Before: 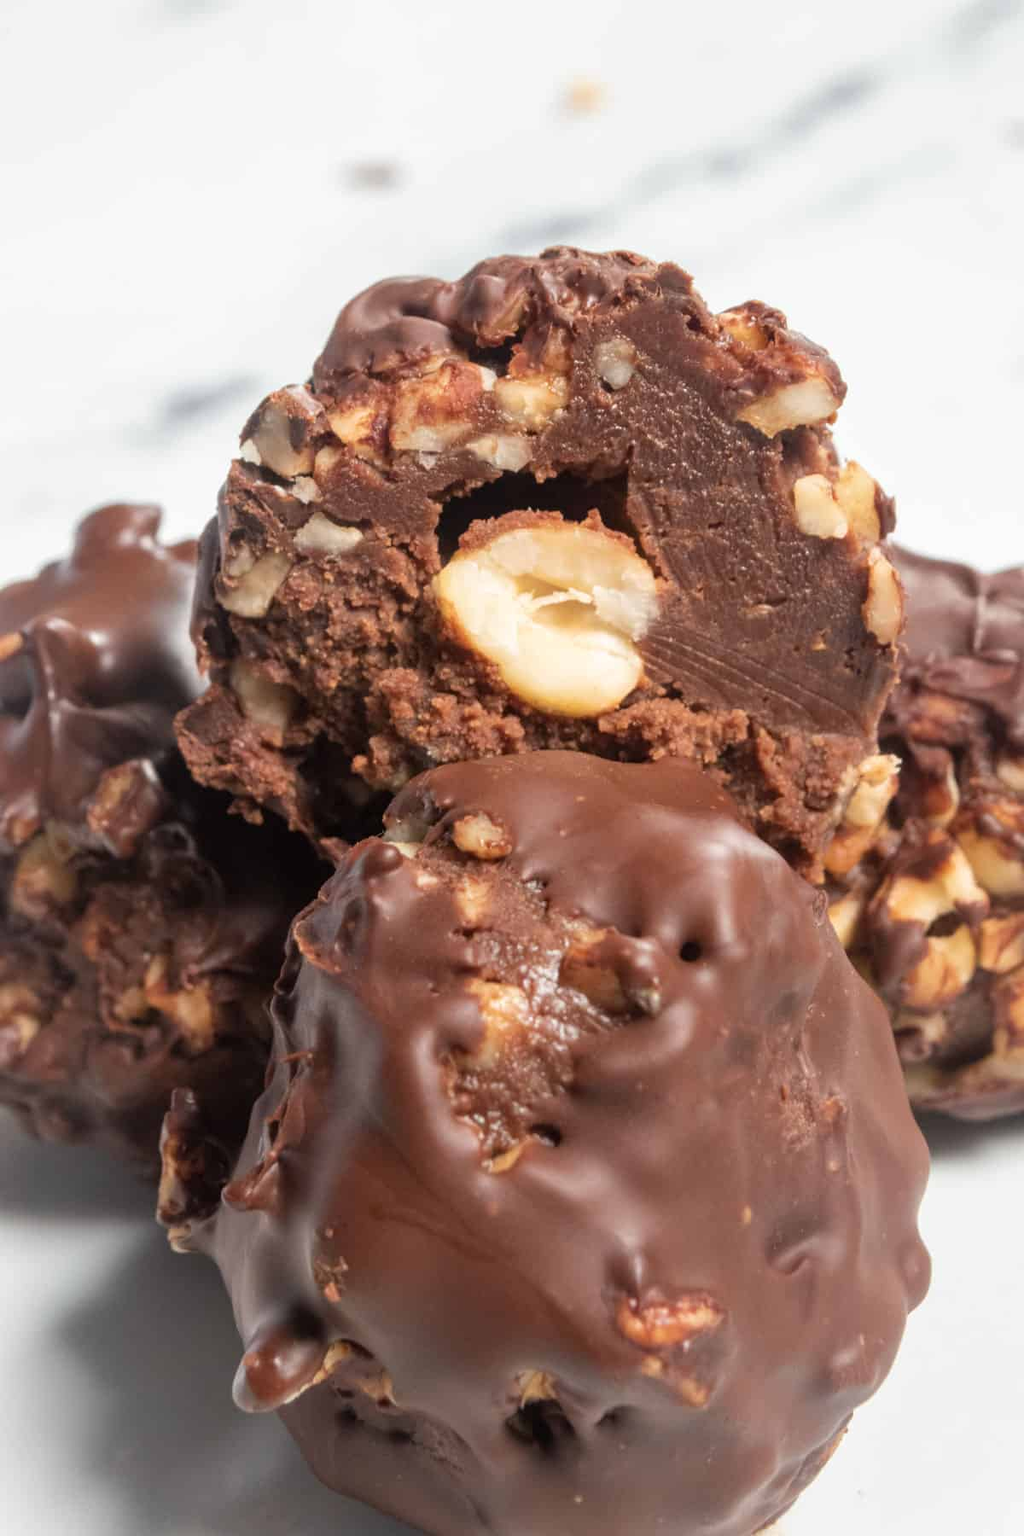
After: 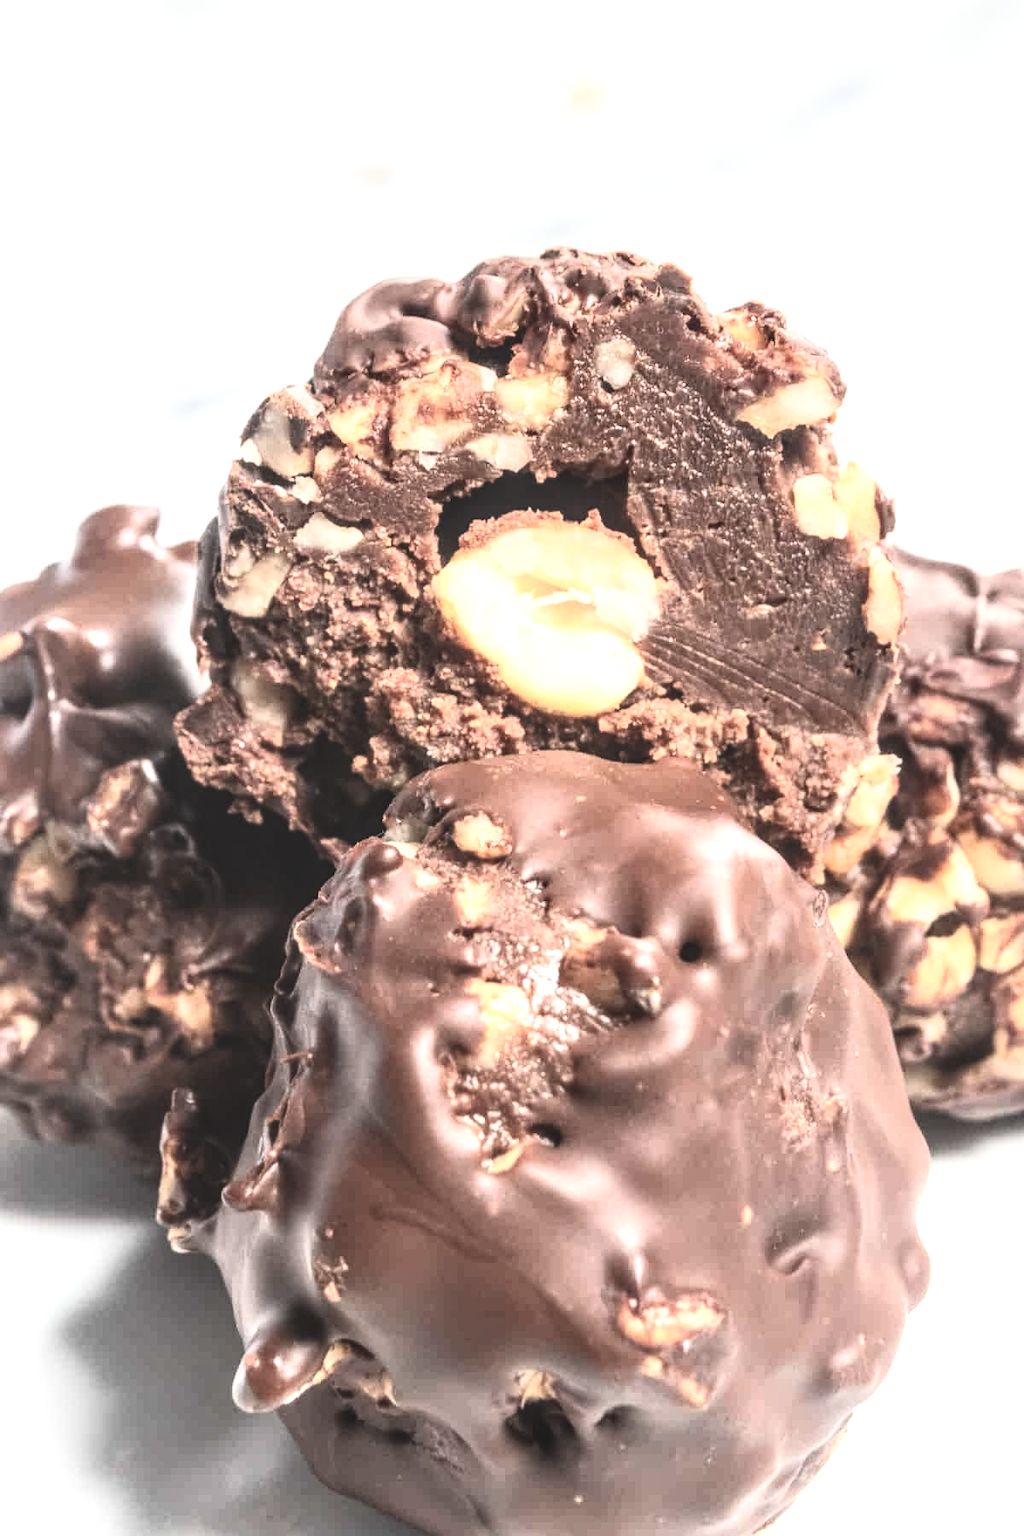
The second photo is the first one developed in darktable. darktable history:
exposure: black level correction -0.016, exposure -1.018 EV, compensate highlight preservation false
base curve: curves: ch0 [(0, 0) (0.495, 0.917) (1, 1)], preserve colors none
local contrast: detail 150%
contrast brightness saturation: contrast 0.43, brightness 0.56, saturation -0.19
